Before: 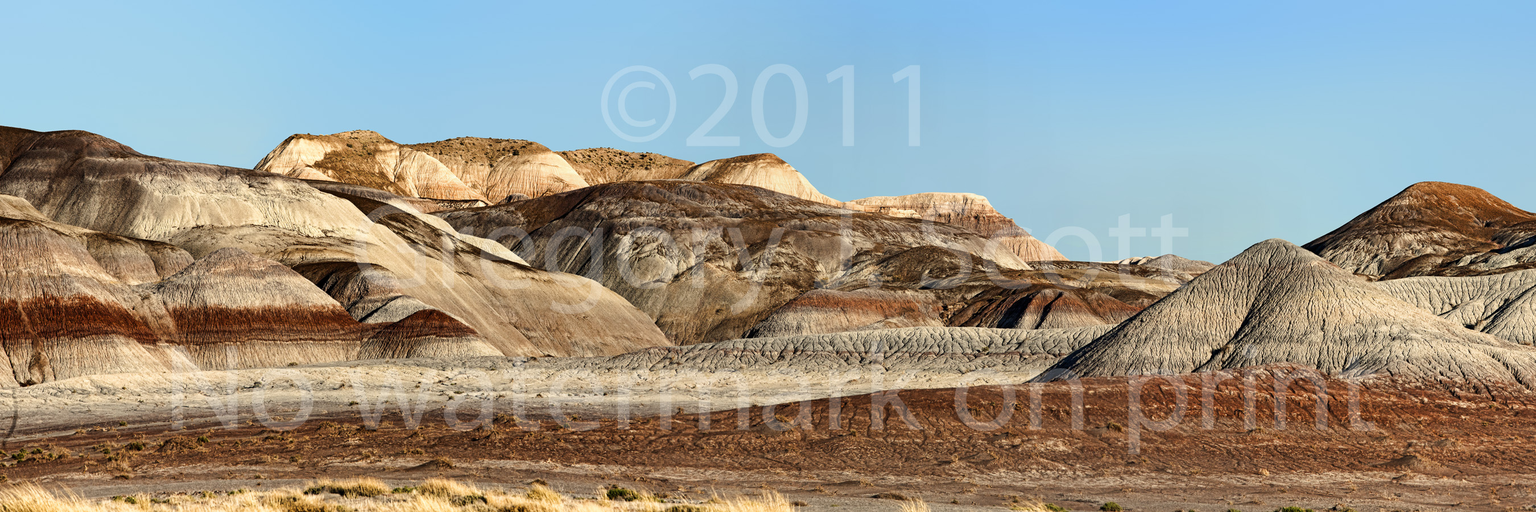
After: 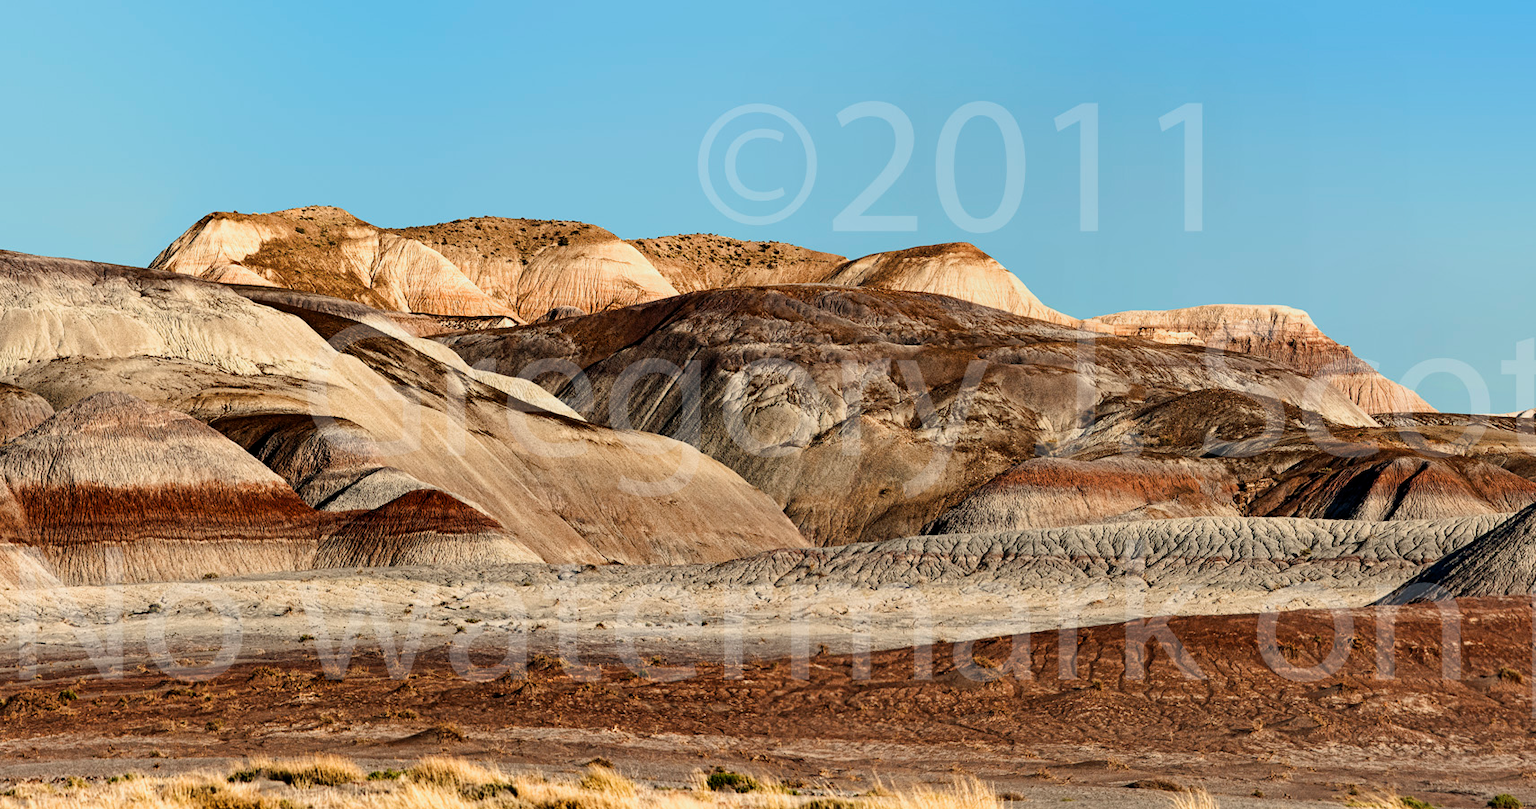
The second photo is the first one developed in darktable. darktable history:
exposure: exposure -0.152 EV, compensate highlight preservation false
crop: left 10.434%, right 26.312%
